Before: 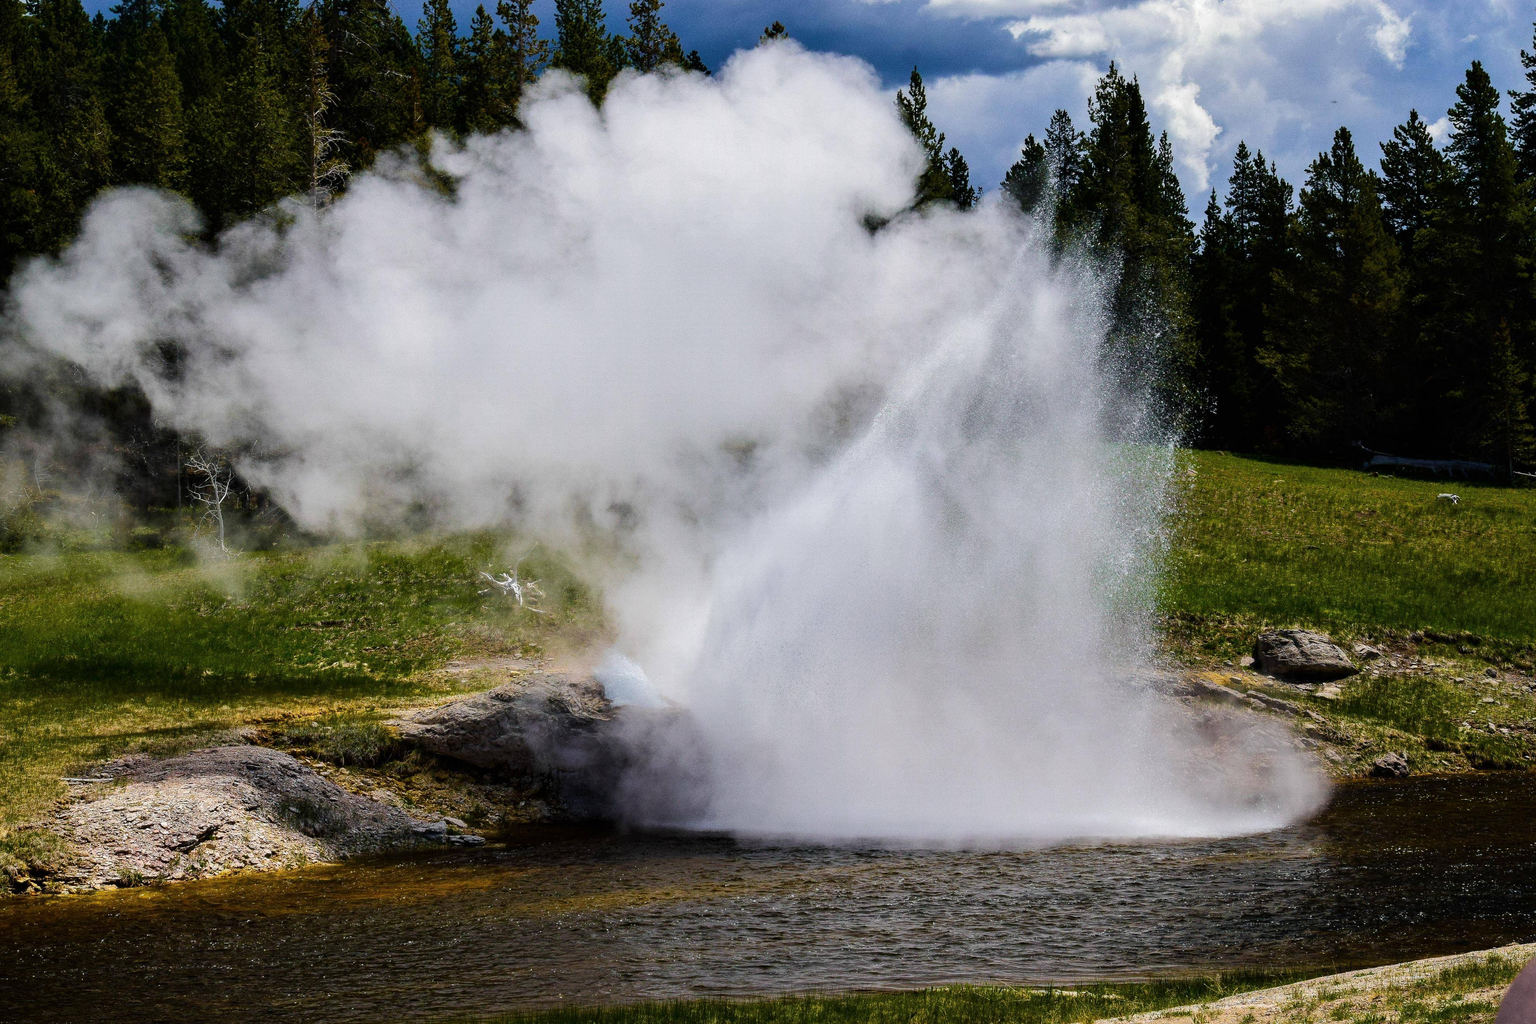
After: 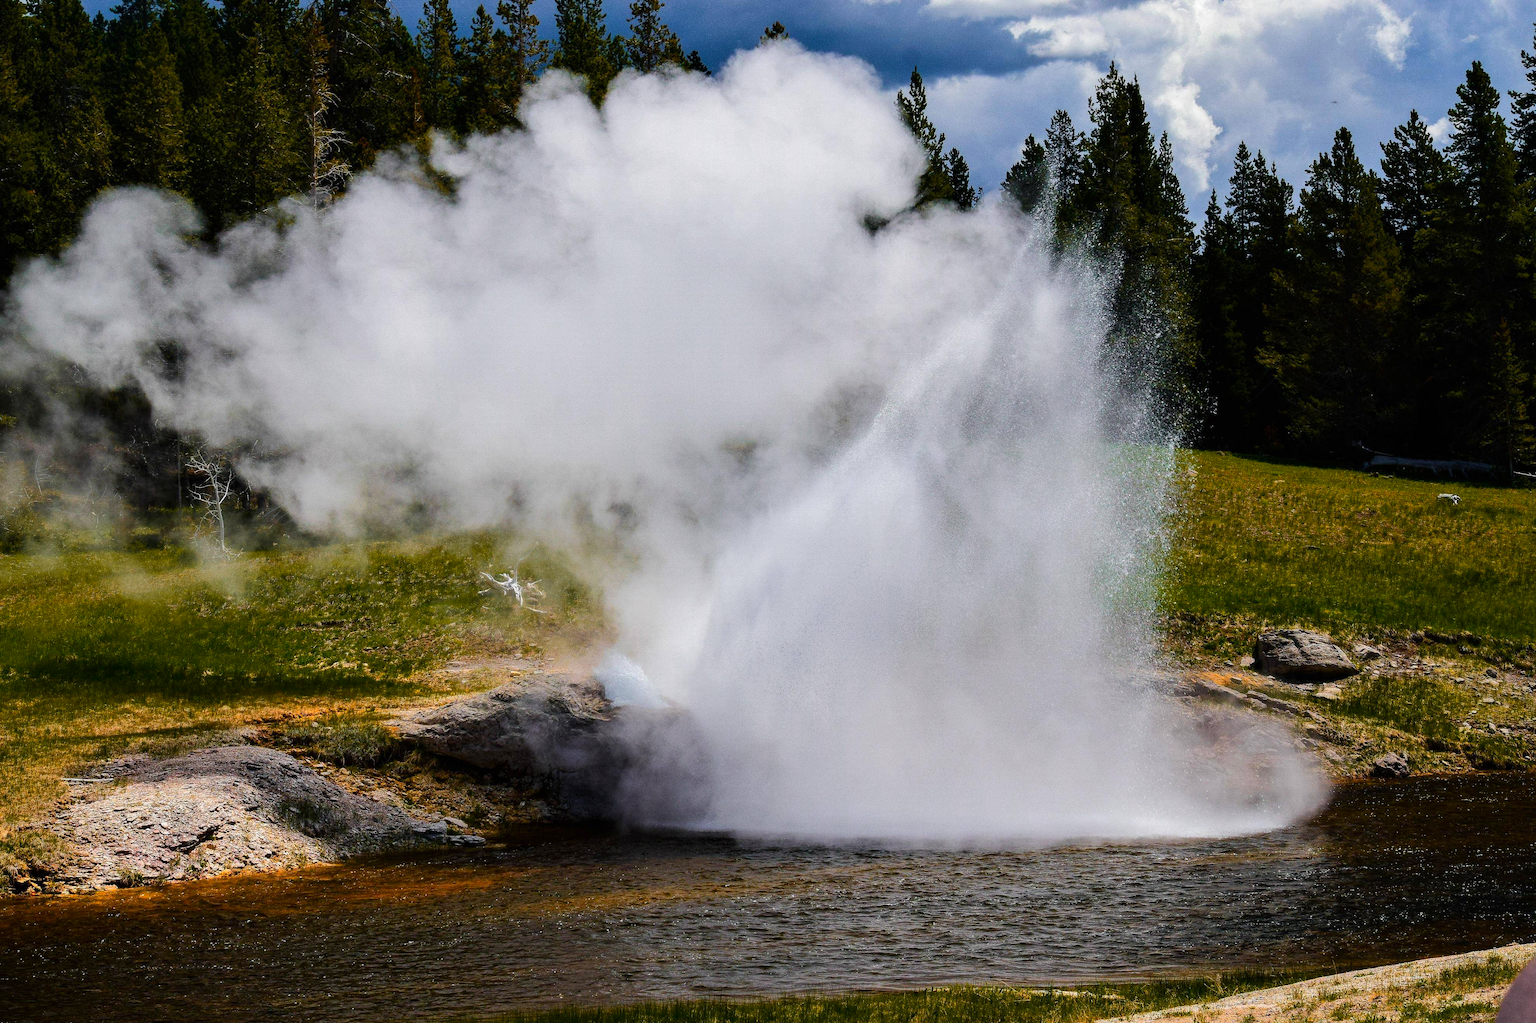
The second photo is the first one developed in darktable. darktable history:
color zones: curves: ch1 [(0.24, 0.634) (0.75, 0.5)]; ch2 [(0.253, 0.437) (0.745, 0.491)]
